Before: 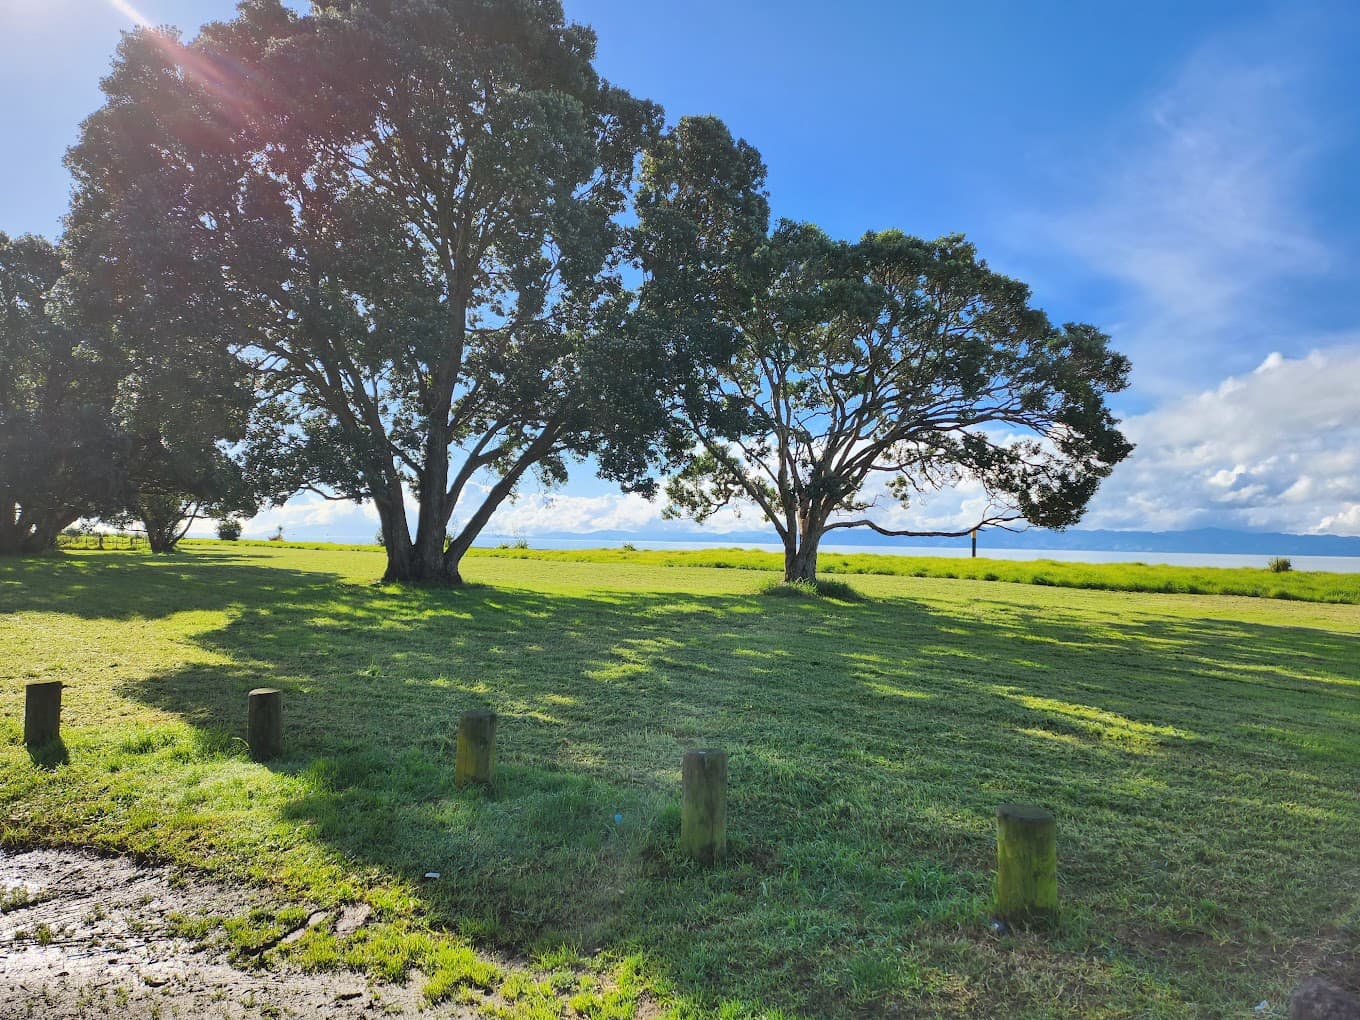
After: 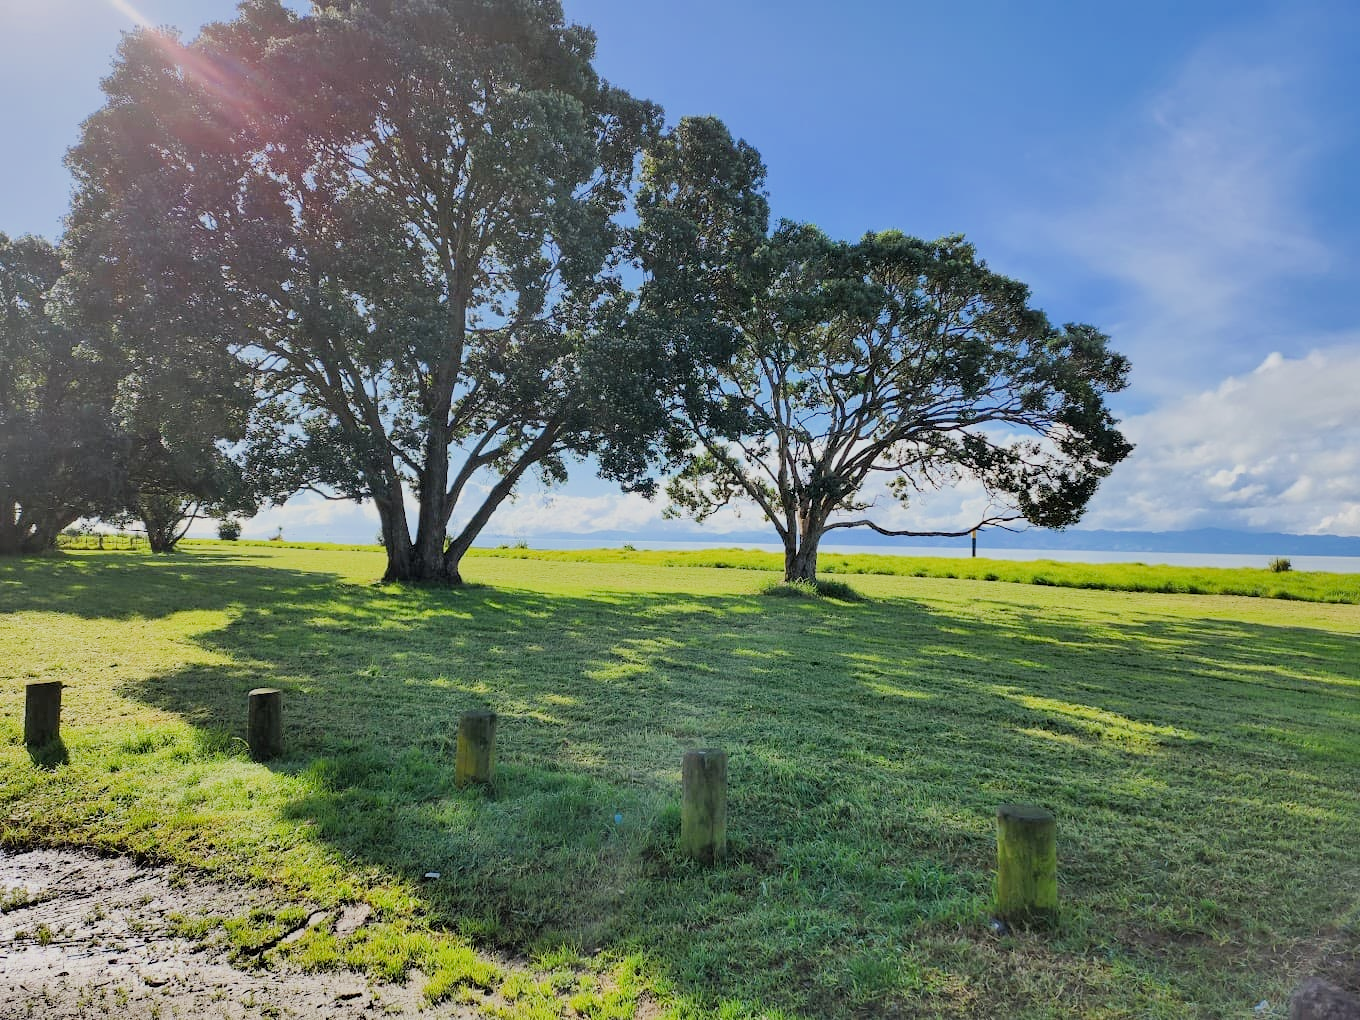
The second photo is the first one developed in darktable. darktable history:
exposure: black level correction 0.005, exposure 0.286 EV, compensate highlight preservation false
filmic rgb: black relative exposure -7.65 EV, white relative exposure 4.56 EV, hardness 3.61
color balance: mode lift, gamma, gain (sRGB)
